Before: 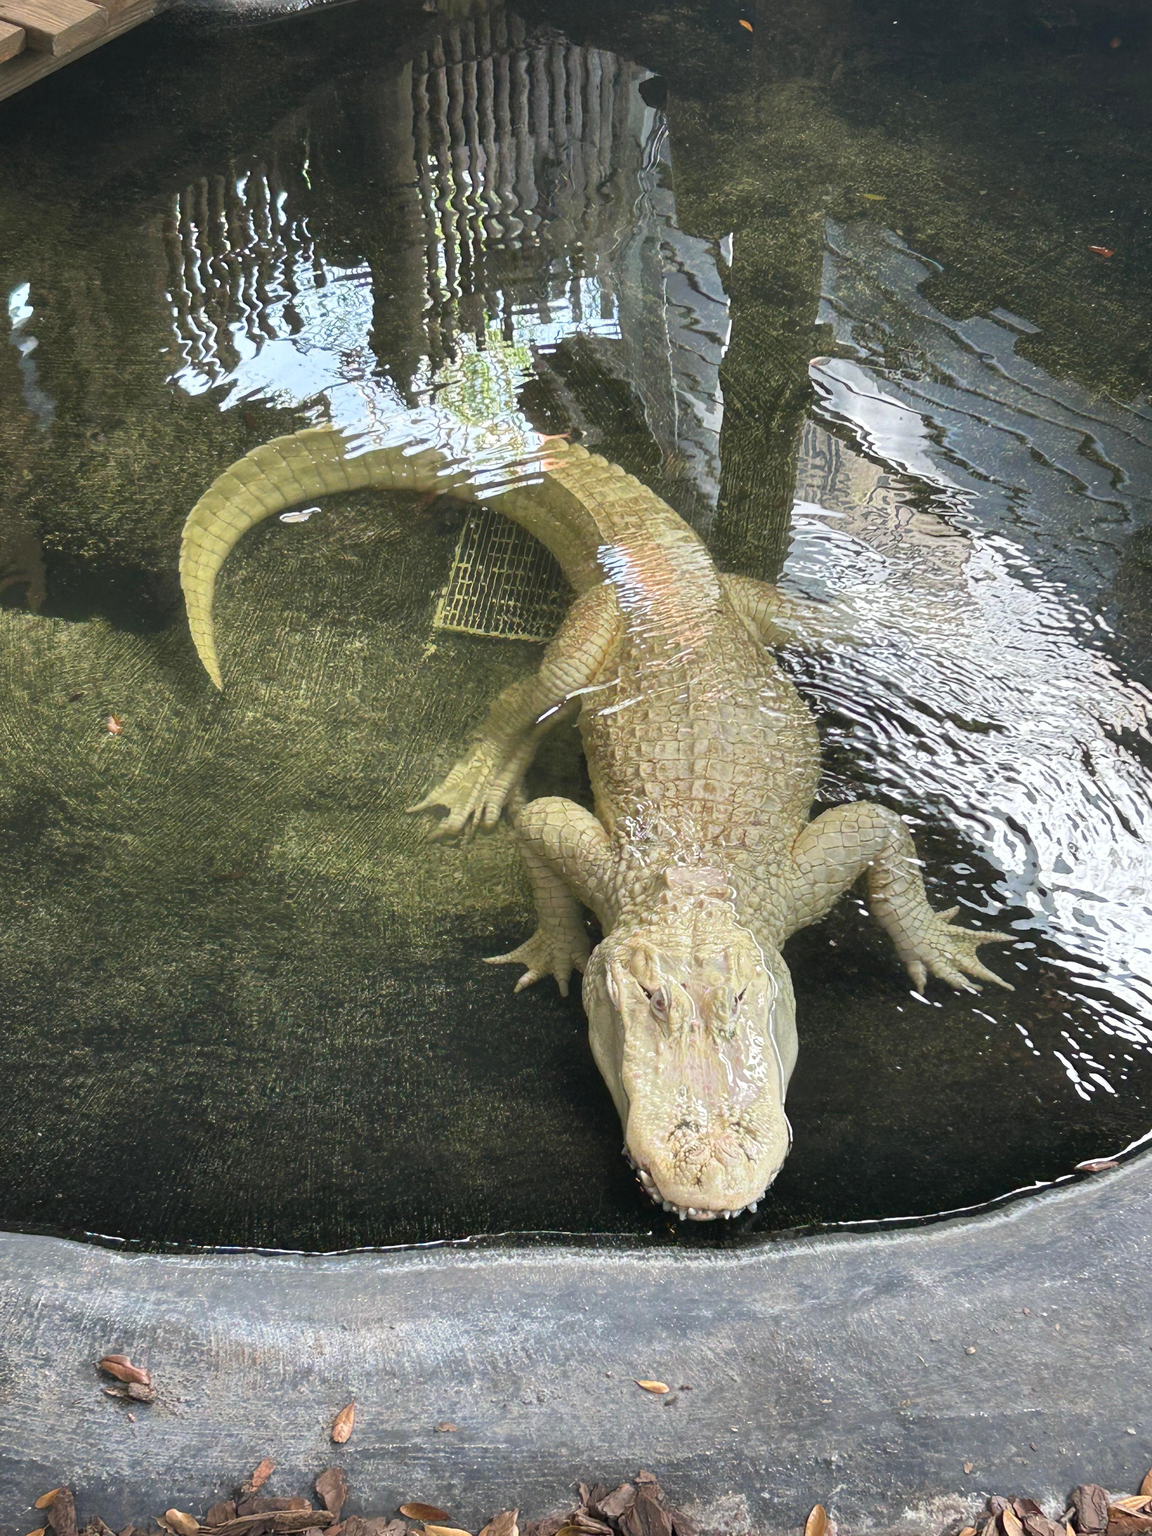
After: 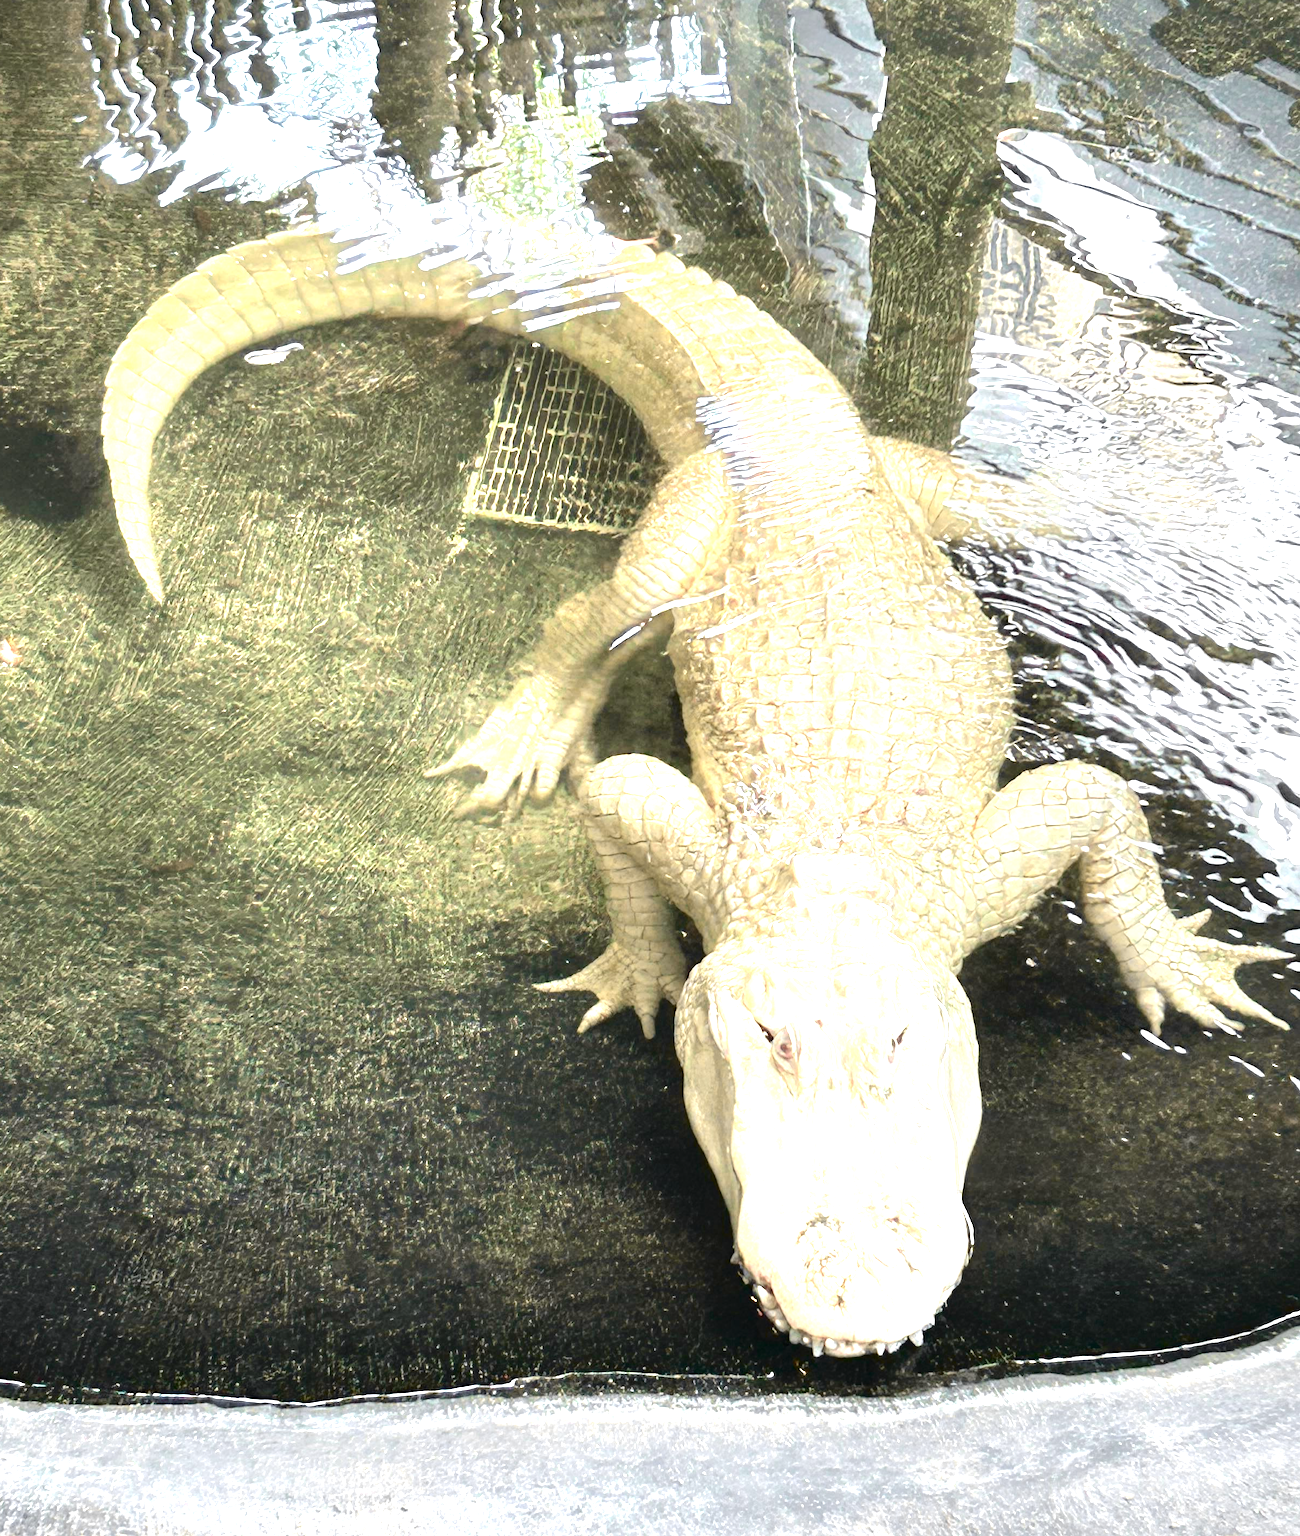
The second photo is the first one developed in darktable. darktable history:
color zones: curves: ch0 [(0.018, 0.548) (0.224, 0.64) (0.425, 0.447) (0.675, 0.575) (0.732, 0.579)]; ch1 [(0.066, 0.487) (0.25, 0.5) (0.404, 0.43) (0.75, 0.421) (0.956, 0.421)]; ch2 [(0.044, 0.561) (0.215, 0.465) (0.399, 0.544) (0.465, 0.548) (0.614, 0.447) (0.724, 0.43) (0.882, 0.623) (0.956, 0.632)]
crop: left 9.359%, top 17.338%, right 11.223%, bottom 12.309%
tone curve: curves: ch0 [(0.003, 0) (0.066, 0.031) (0.16, 0.089) (0.269, 0.218) (0.395, 0.408) (0.517, 0.56) (0.684, 0.734) (0.791, 0.814) (1, 1)]; ch1 [(0, 0) (0.164, 0.115) (0.337, 0.332) (0.39, 0.398) (0.464, 0.461) (0.501, 0.5) (0.507, 0.5) (0.534, 0.532) (0.577, 0.59) (0.652, 0.681) (0.733, 0.764) (0.819, 0.823) (1, 1)]; ch2 [(0, 0) (0.337, 0.382) (0.464, 0.476) (0.501, 0.5) (0.527, 0.54) (0.551, 0.565) (0.628, 0.632) (0.689, 0.686) (1, 1)], color space Lab, independent channels, preserve colors none
exposure: black level correction 0, exposure 1.123 EV, compensate highlight preservation false
